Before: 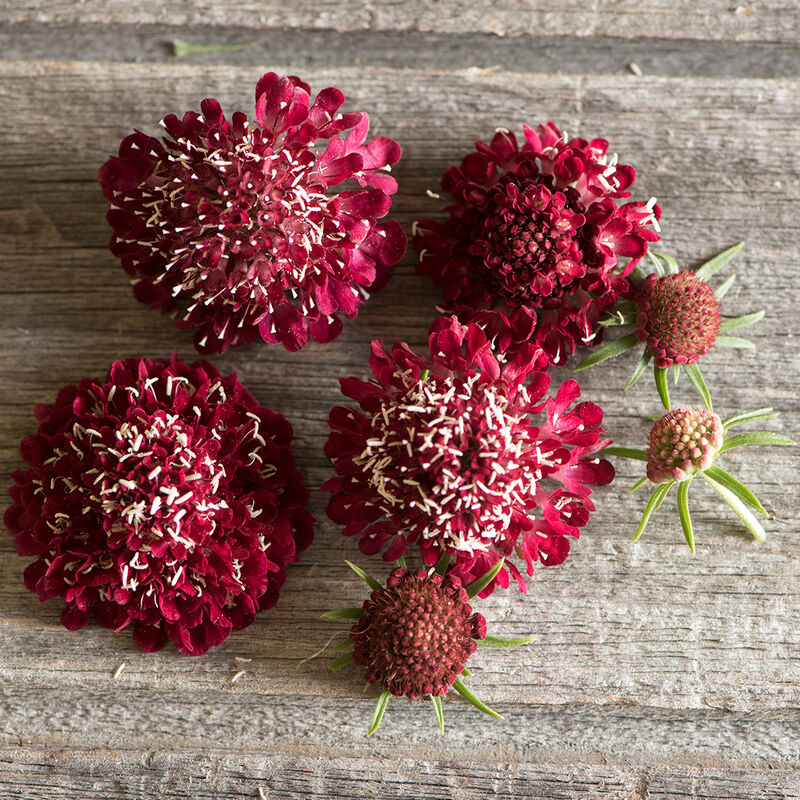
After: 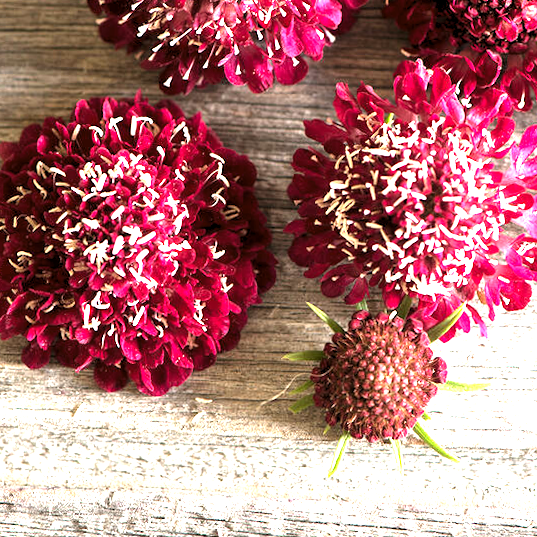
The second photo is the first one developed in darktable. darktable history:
levels: gray 59.33%, levels [0.055, 0.477, 0.9]
exposure: exposure 1.482 EV, compensate highlight preservation false
crop and rotate: angle -0.785°, left 3.998%, top 31.942%, right 27.871%
